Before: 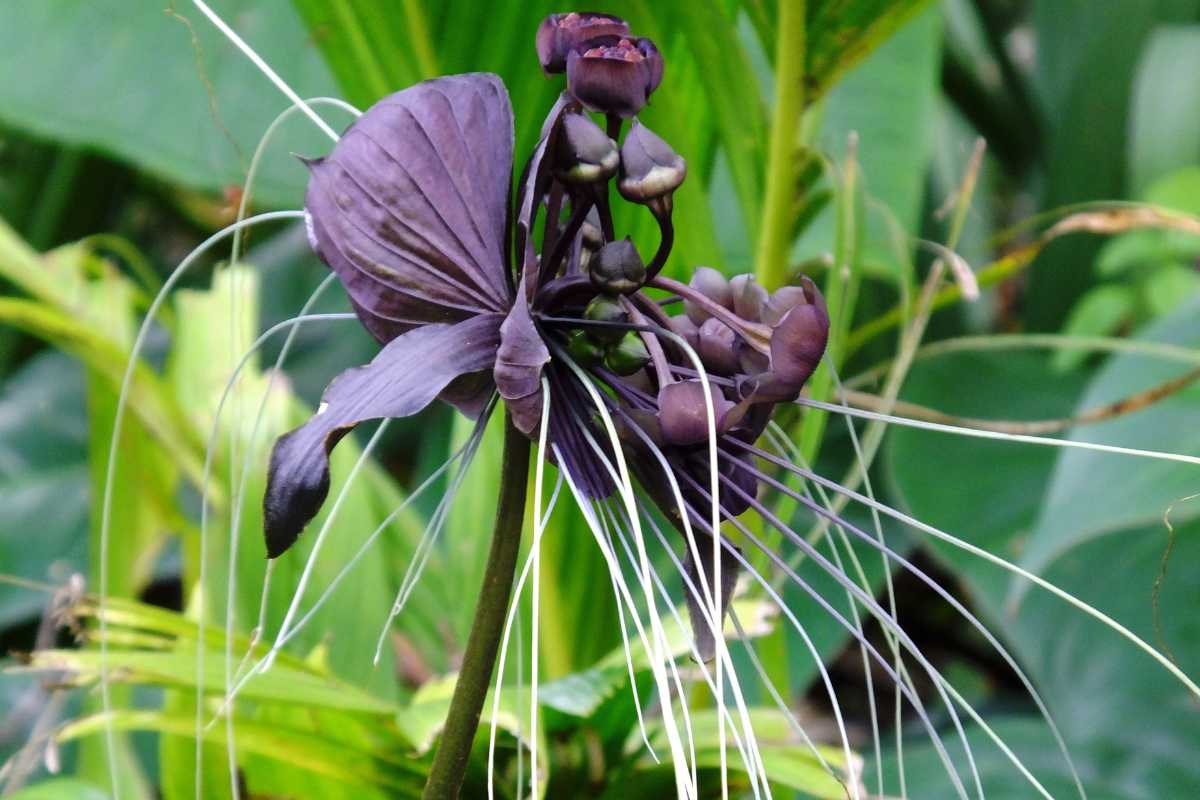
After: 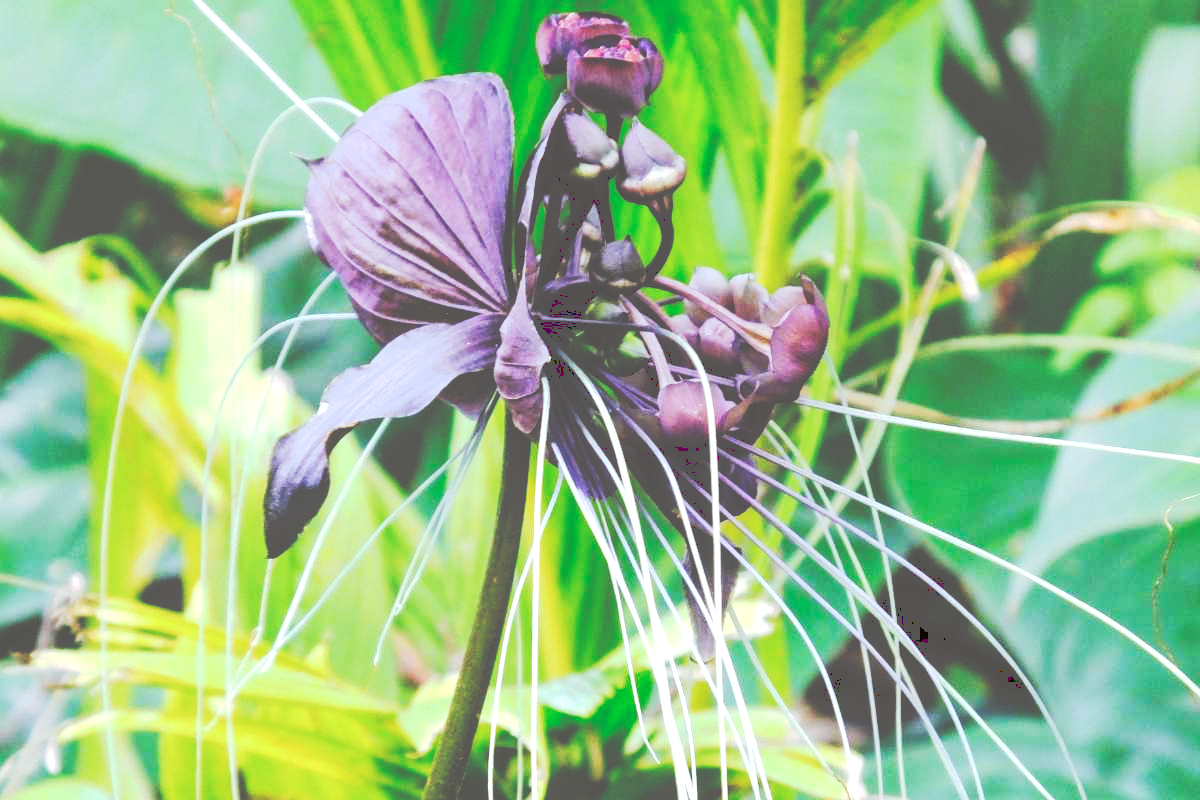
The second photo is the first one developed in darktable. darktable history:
tone curve: curves: ch0 [(0, 0) (0.003, 0.331) (0.011, 0.333) (0.025, 0.333) (0.044, 0.334) (0.069, 0.335) (0.1, 0.338) (0.136, 0.342) (0.177, 0.347) (0.224, 0.352) (0.277, 0.359) (0.335, 0.39) (0.399, 0.434) (0.468, 0.509) (0.543, 0.615) (0.623, 0.731) (0.709, 0.814) (0.801, 0.88) (0.898, 0.921) (1, 1)], preserve colors none
local contrast: detail 109%
contrast brightness saturation: brightness 0.143
exposure: black level correction 0.001, exposure 0.499 EV, compensate exposure bias true, compensate highlight preservation false
color correction: highlights a* -2.99, highlights b* -2.4, shadows a* 2.54, shadows b* 2.86
